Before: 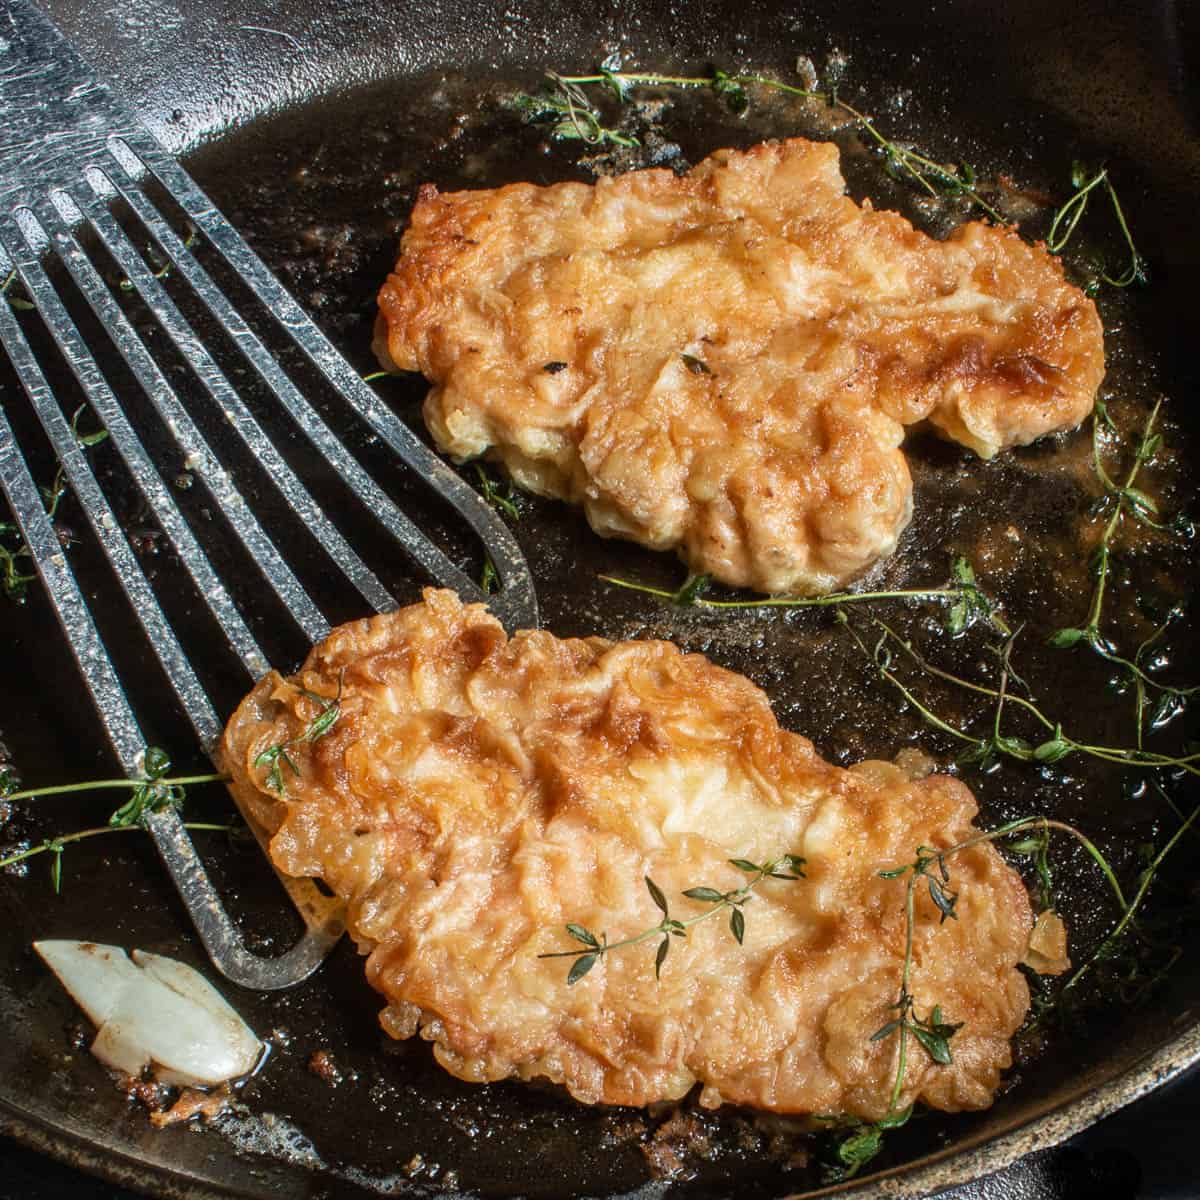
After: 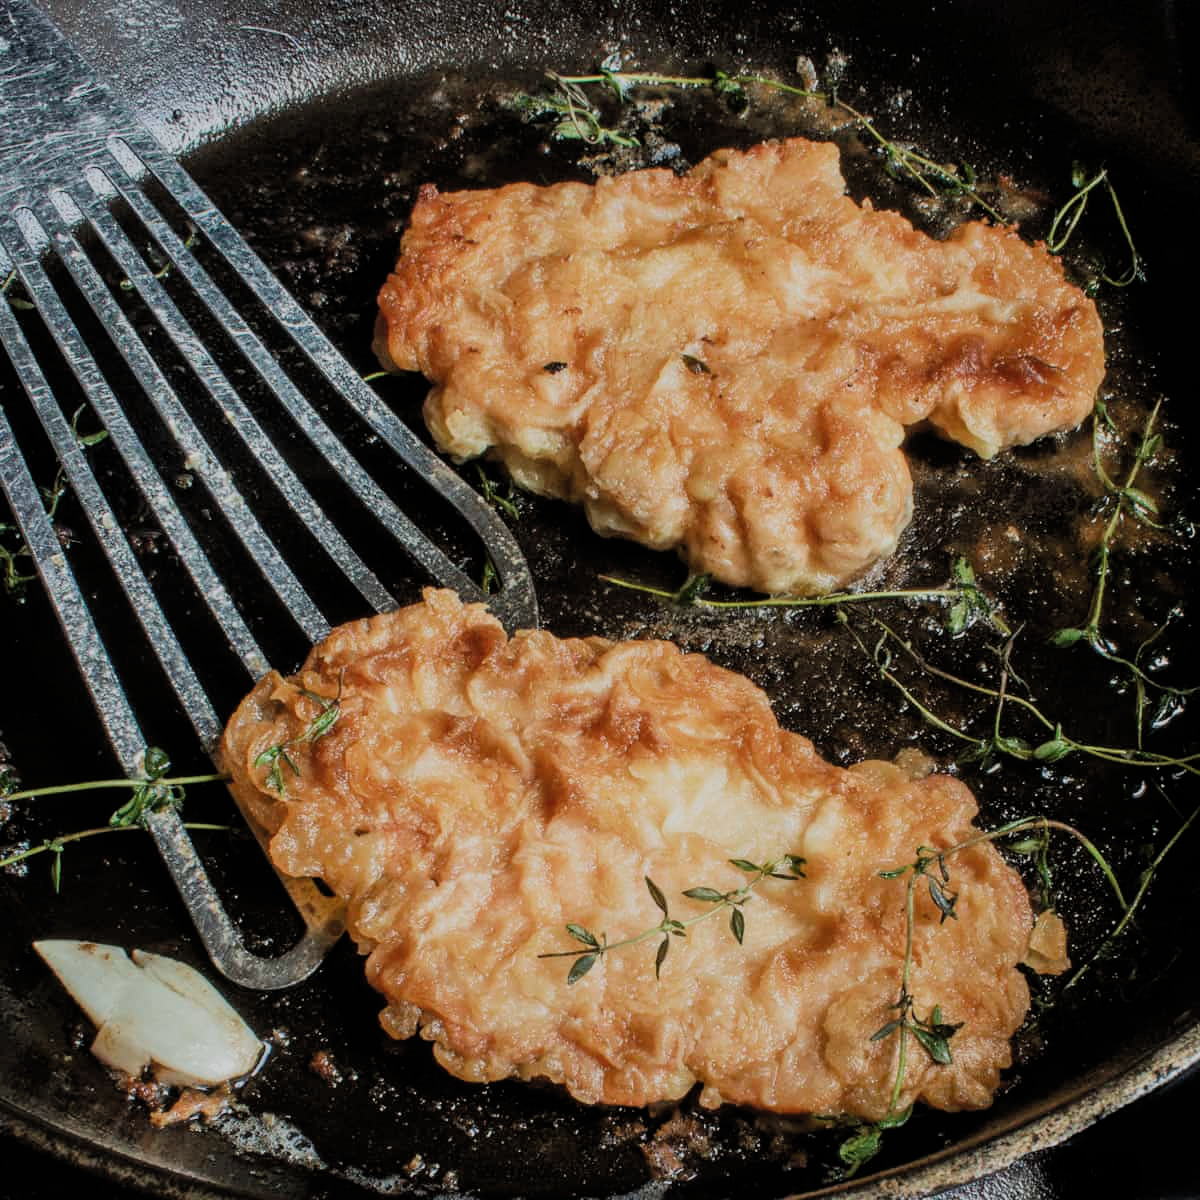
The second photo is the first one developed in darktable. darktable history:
filmic rgb: black relative exposure -7.29 EV, white relative exposure 5.06 EV, hardness 3.19, color science v4 (2020)
